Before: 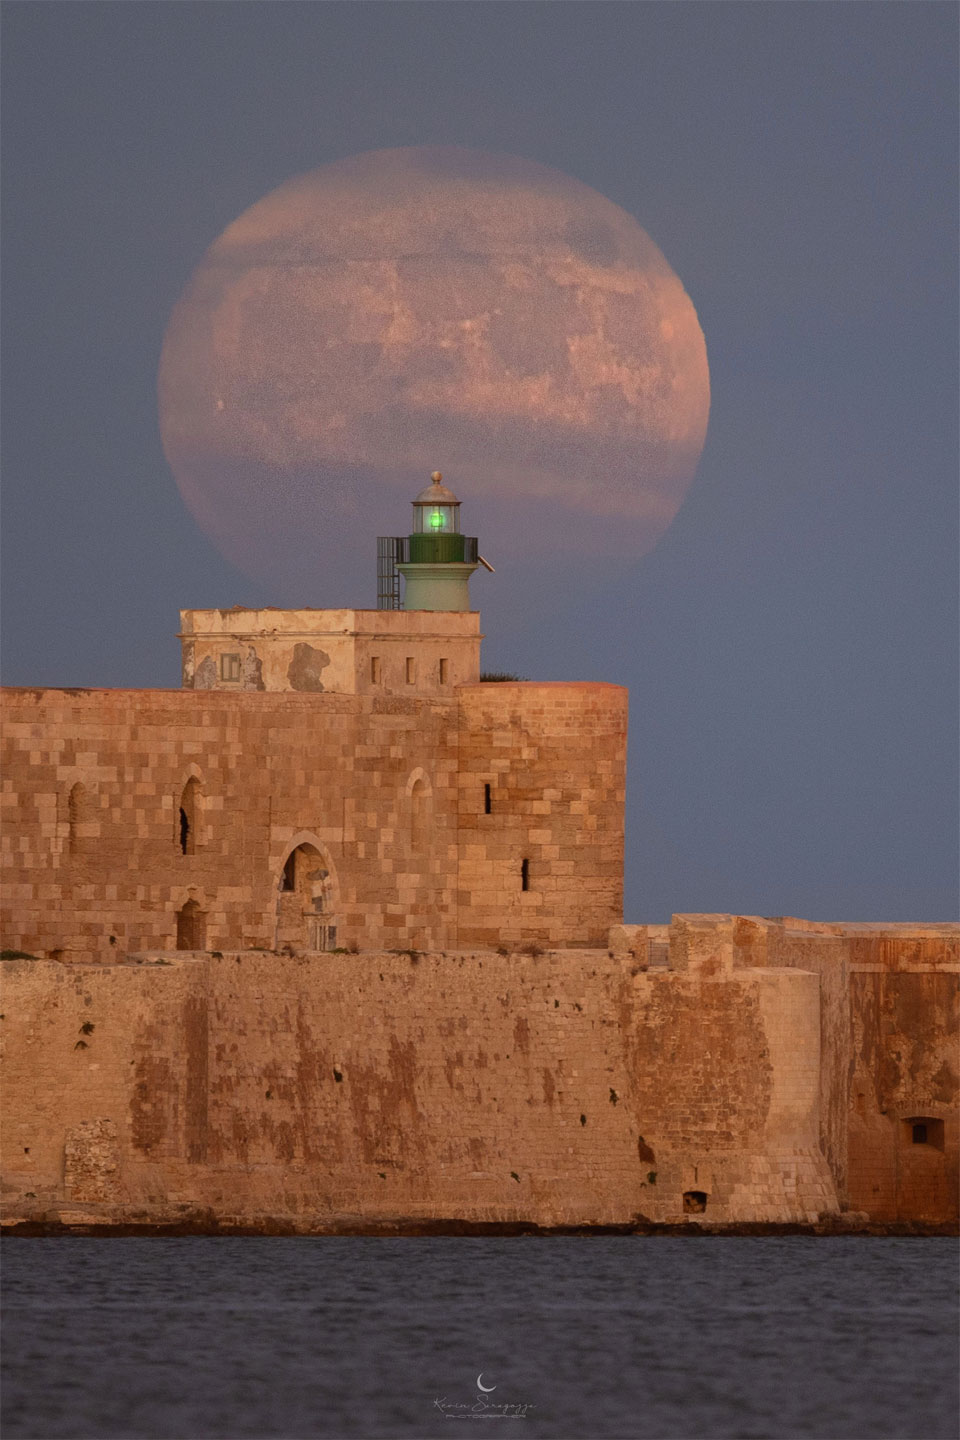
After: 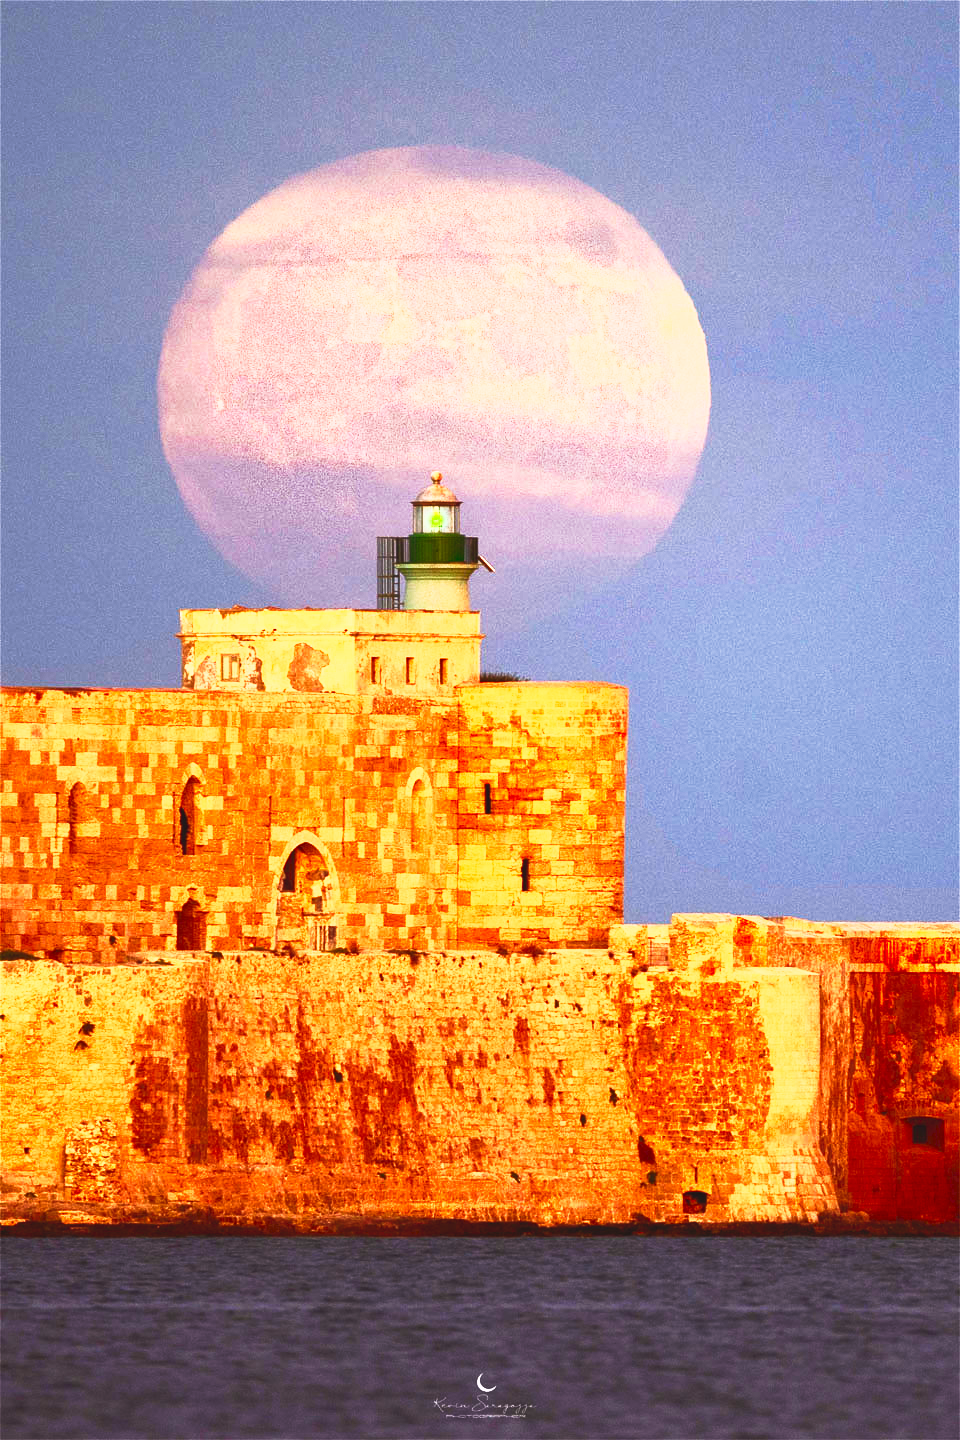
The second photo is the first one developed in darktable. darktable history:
tone curve: curves: ch0 [(0, 0) (0.003, 0.063) (0.011, 0.063) (0.025, 0.063) (0.044, 0.066) (0.069, 0.071) (0.1, 0.09) (0.136, 0.116) (0.177, 0.144) (0.224, 0.192) (0.277, 0.246) (0.335, 0.311) (0.399, 0.399) (0.468, 0.49) (0.543, 0.589) (0.623, 0.709) (0.709, 0.827) (0.801, 0.918) (0.898, 0.969) (1, 1)], preserve colors none
contrast brightness saturation: contrast 1, brightness 1, saturation 1
tone equalizer: on, module defaults
